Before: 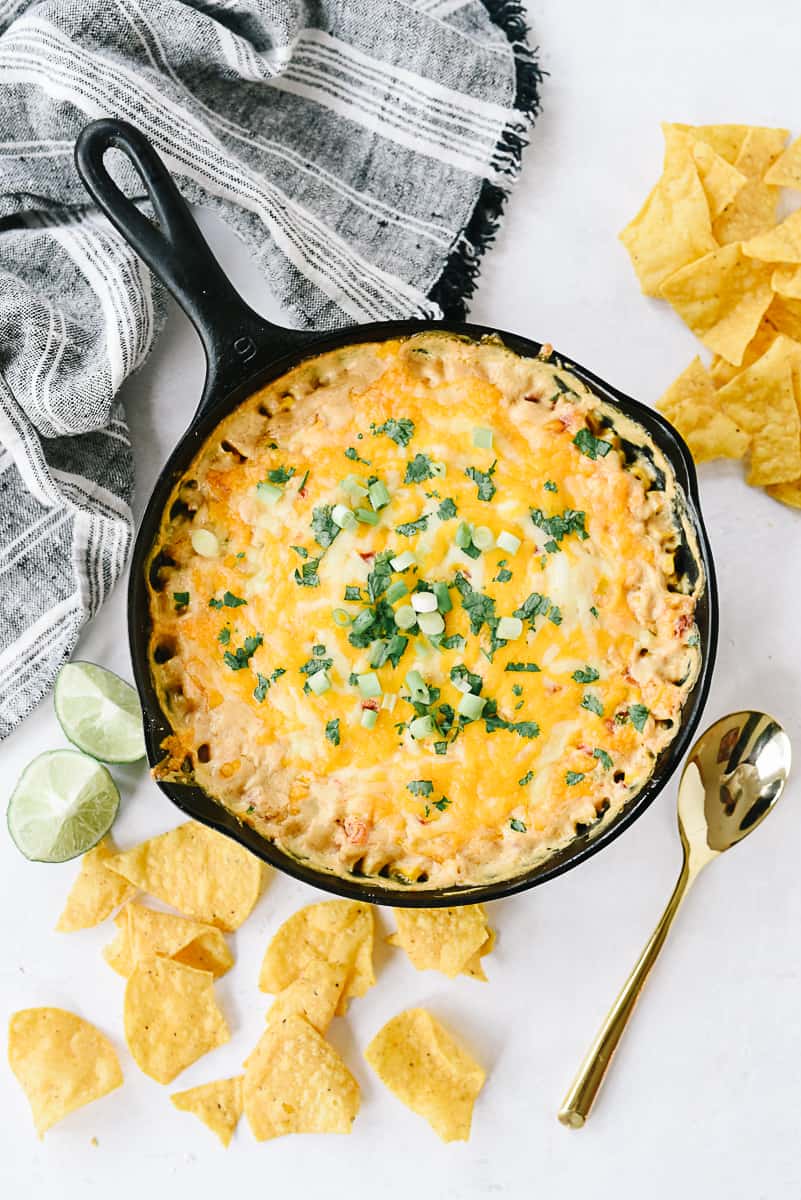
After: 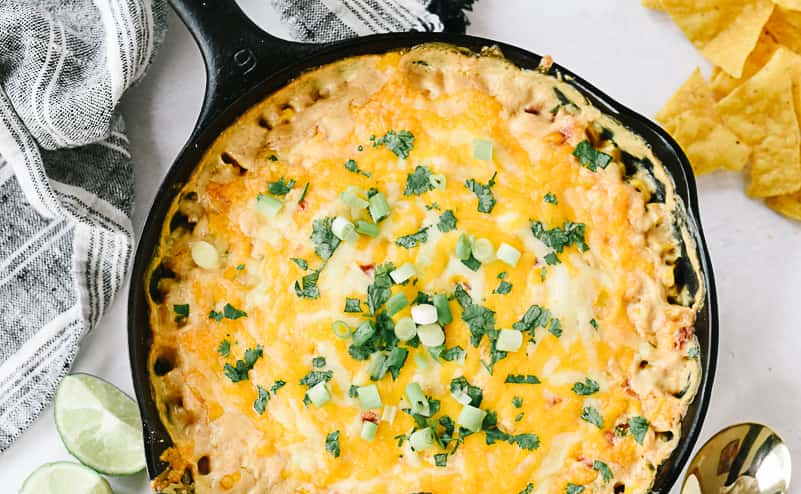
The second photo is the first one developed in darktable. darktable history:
crop and rotate: top 24.02%, bottom 34.765%
